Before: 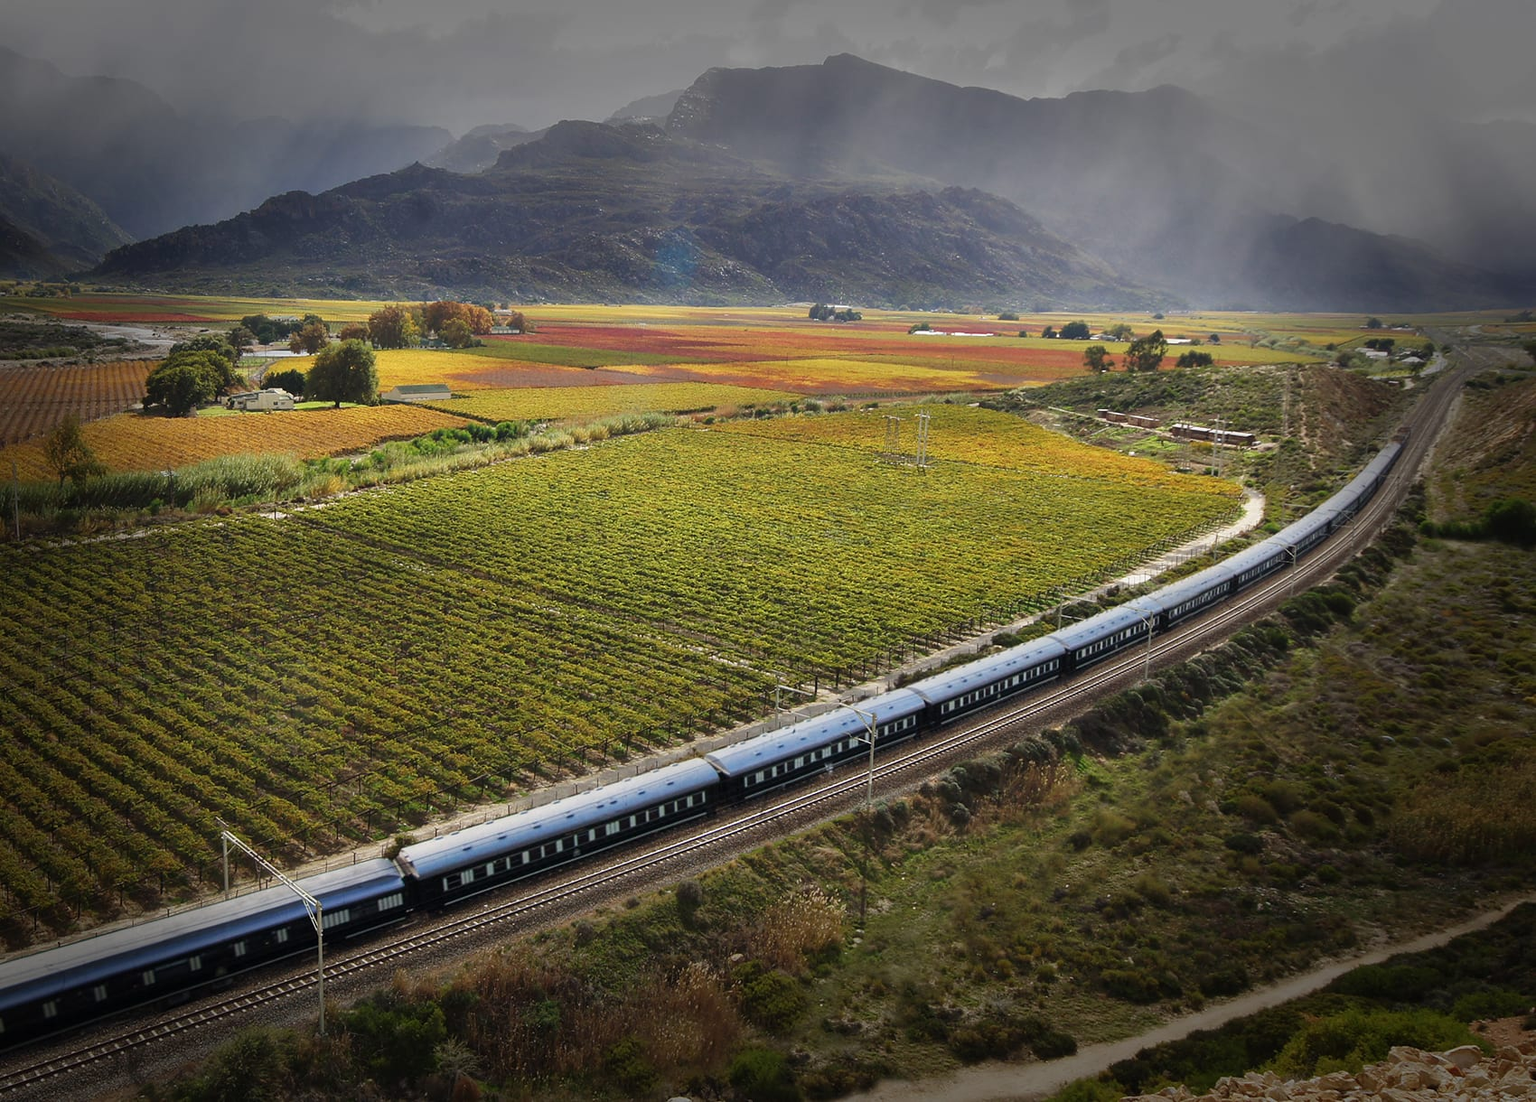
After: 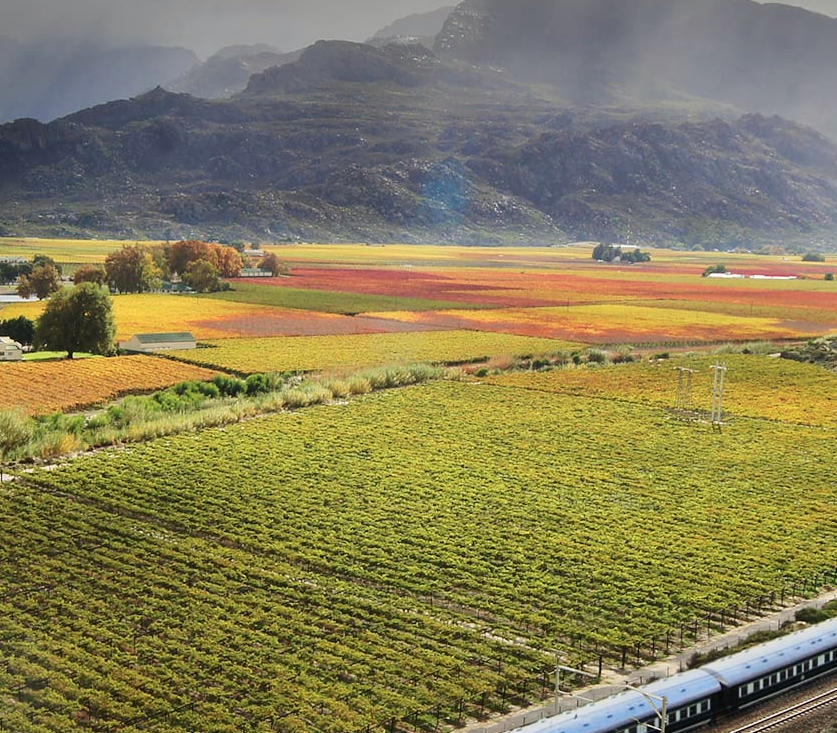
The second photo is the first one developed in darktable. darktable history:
crop: left 17.835%, top 7.675%, right 32.881%, bottom 32.213%
tone curve: curves: ch0 [(0, 0.01) (0.052, 0.045) (0.136, 0.133) (0.29, 0.332) (0.453, 0.531) (0.676, 0.751) (0.89, 0.919) (1, 1)]; ch1 [(0, 0) (0.094, 0.081) (0.285, 0.299) (0.385, 0.403) (0.446, 0.443) (0.502, 0.5) (0.544, 0.552) (0.589, 0.612) (0.722, 0.728) (1, 1)]; ch2 [(0, 0) (0.257, 0.217) (0.43, 0.421) (0.498, 0.507) (0.531, 0.544) (0.56, 0.579) (0.625, 0.642) (1, 1)], color space Lab, independent channels, preserve colors none
